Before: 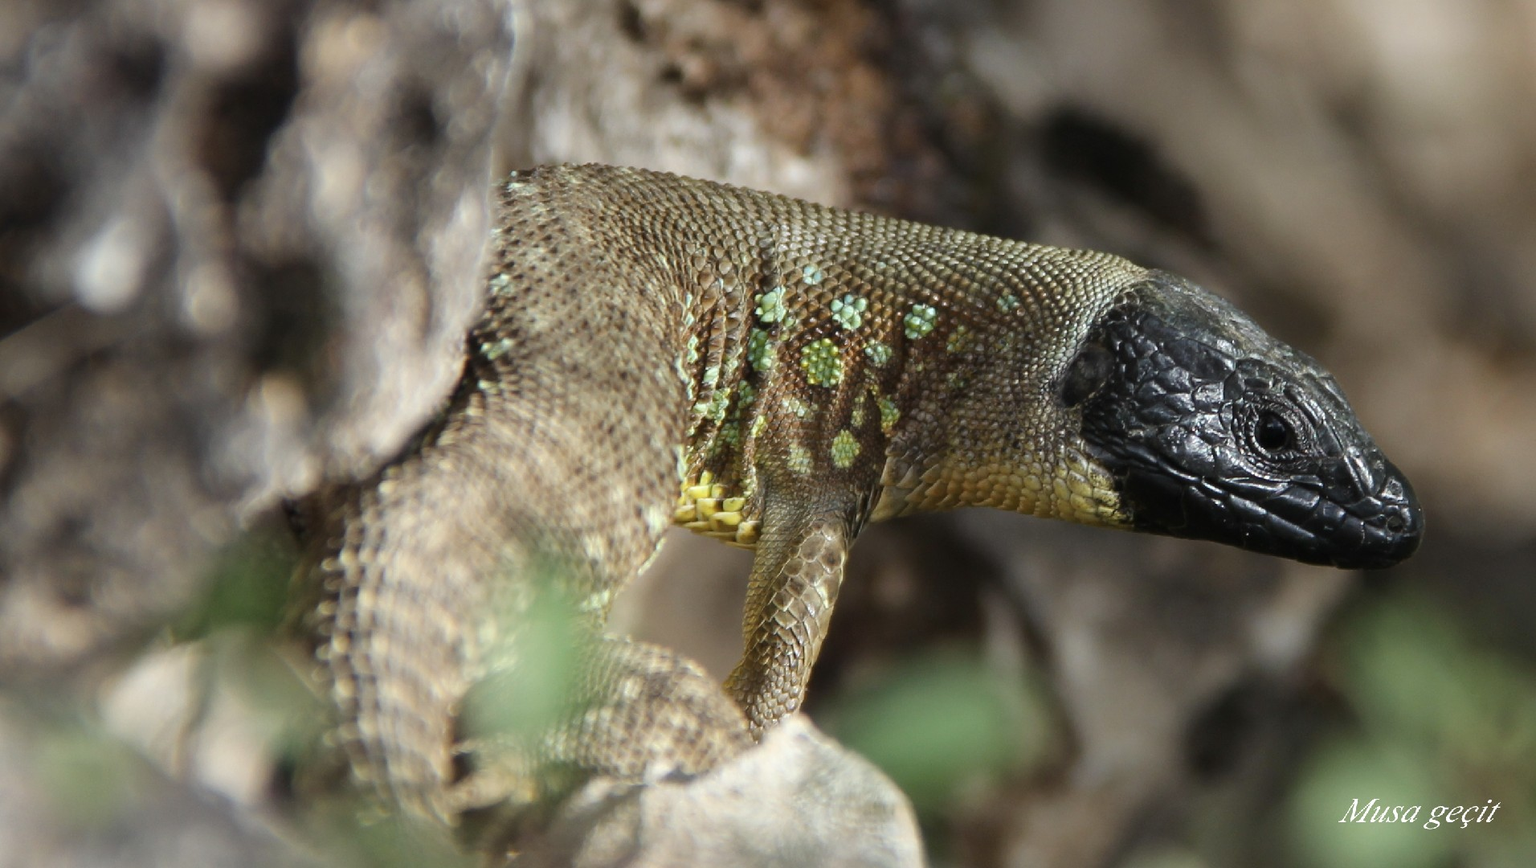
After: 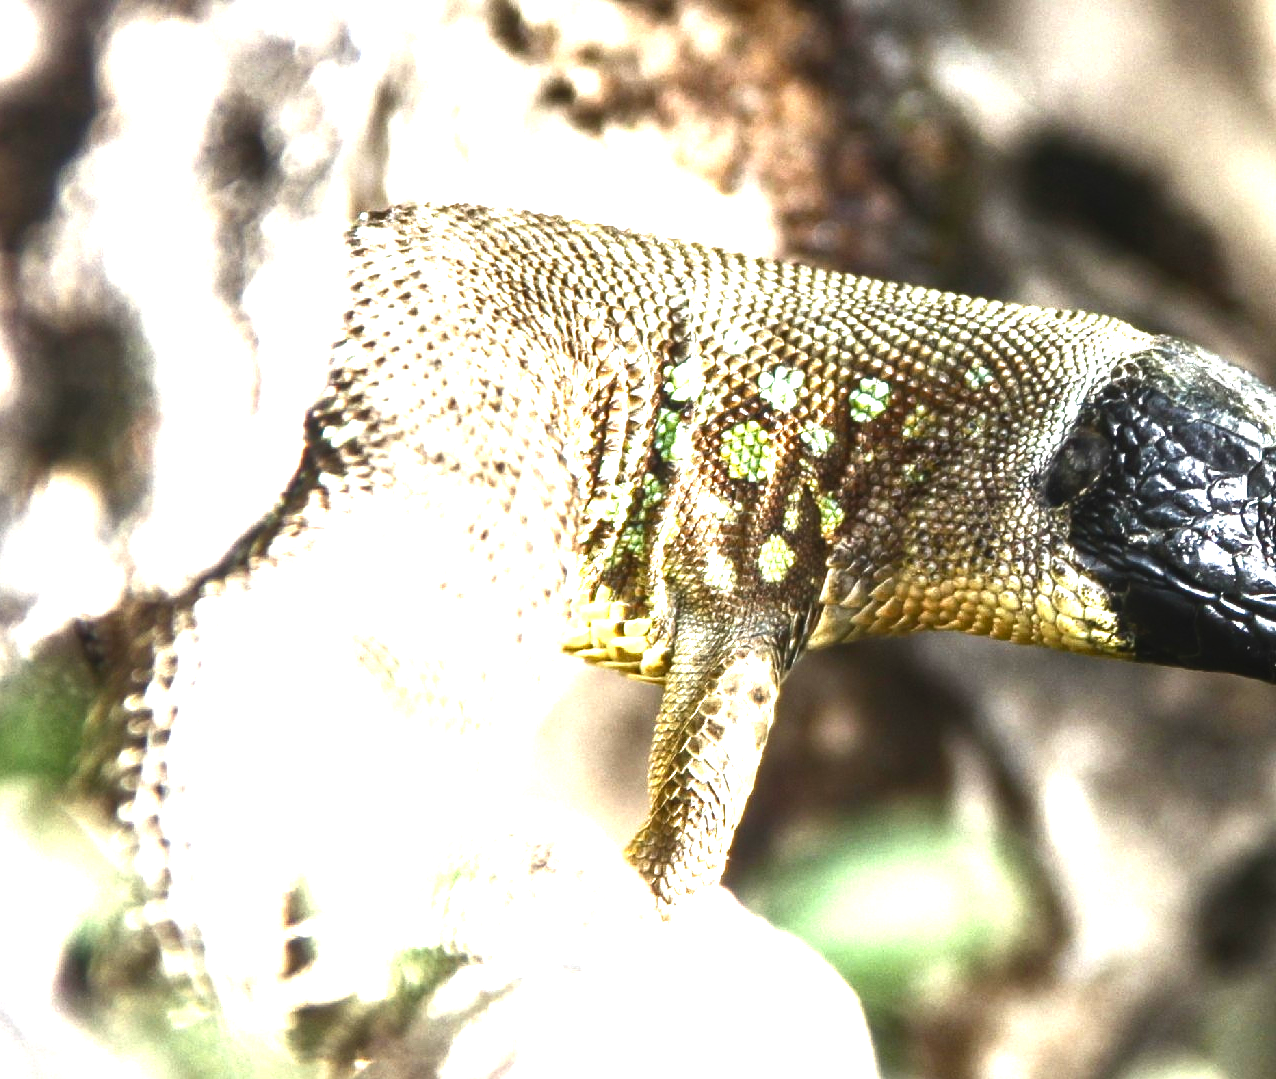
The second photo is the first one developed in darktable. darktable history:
levels: levels [0, 0.281, 0.562]
crop and rotate: left 14.485%, right 18.763%
contrast brightness saturation: contrast 0.373, brightness 0.109
local contrast: on, module defaults
